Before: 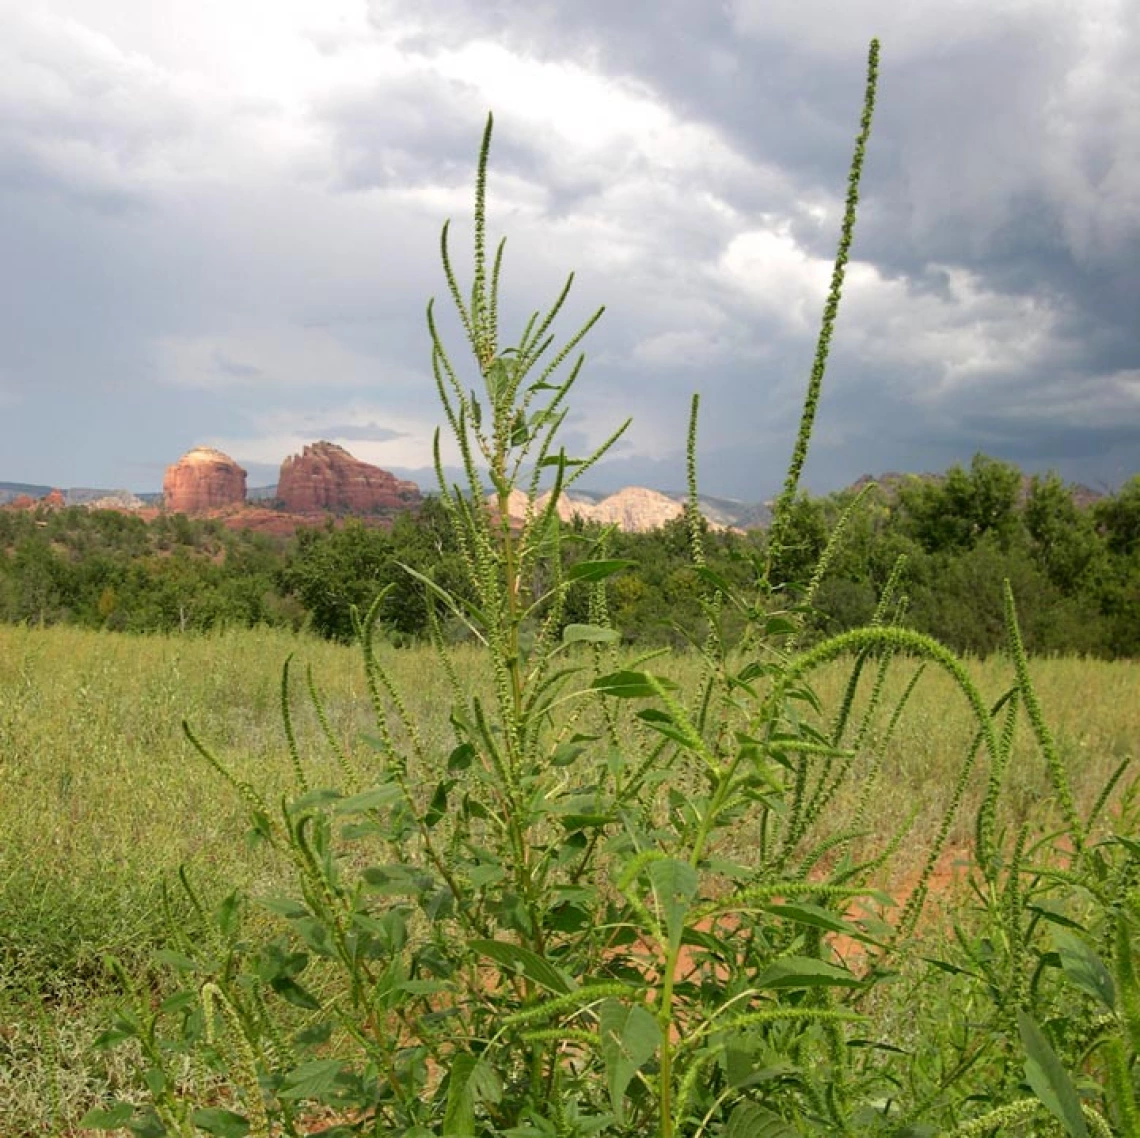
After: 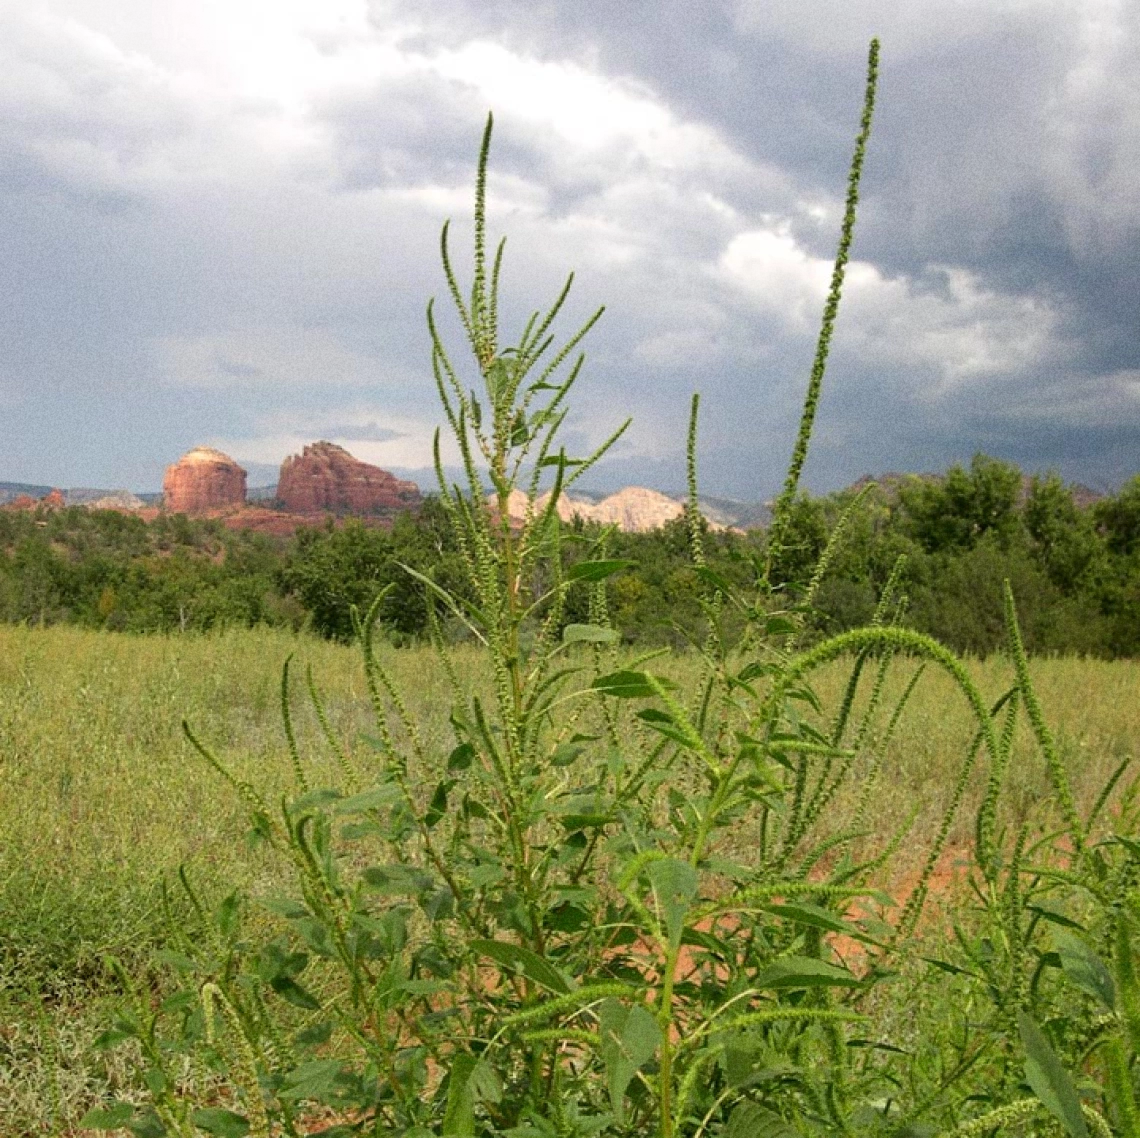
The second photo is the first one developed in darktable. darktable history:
tone equalizer: on, module defaults
grain: coarseness 22.88 ISO
